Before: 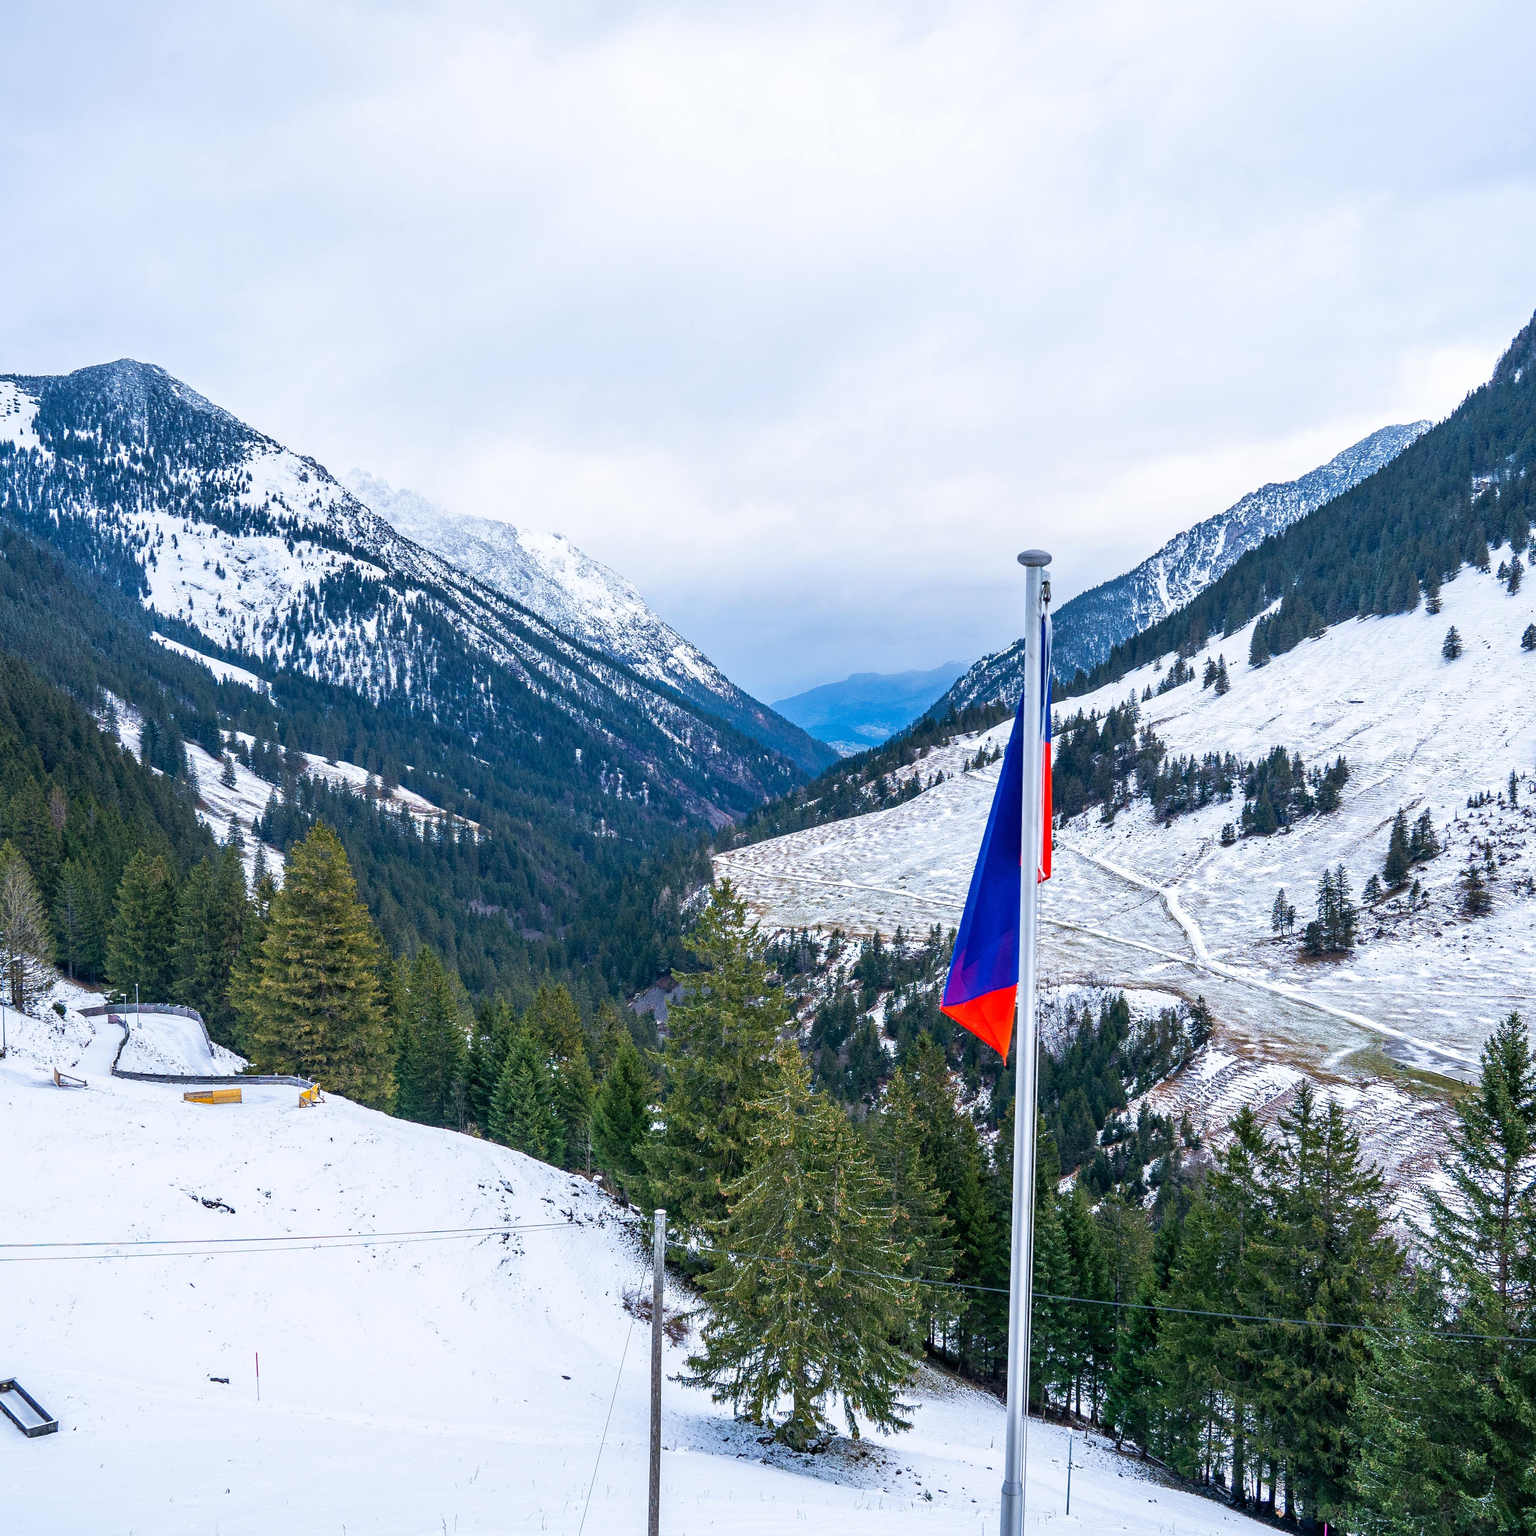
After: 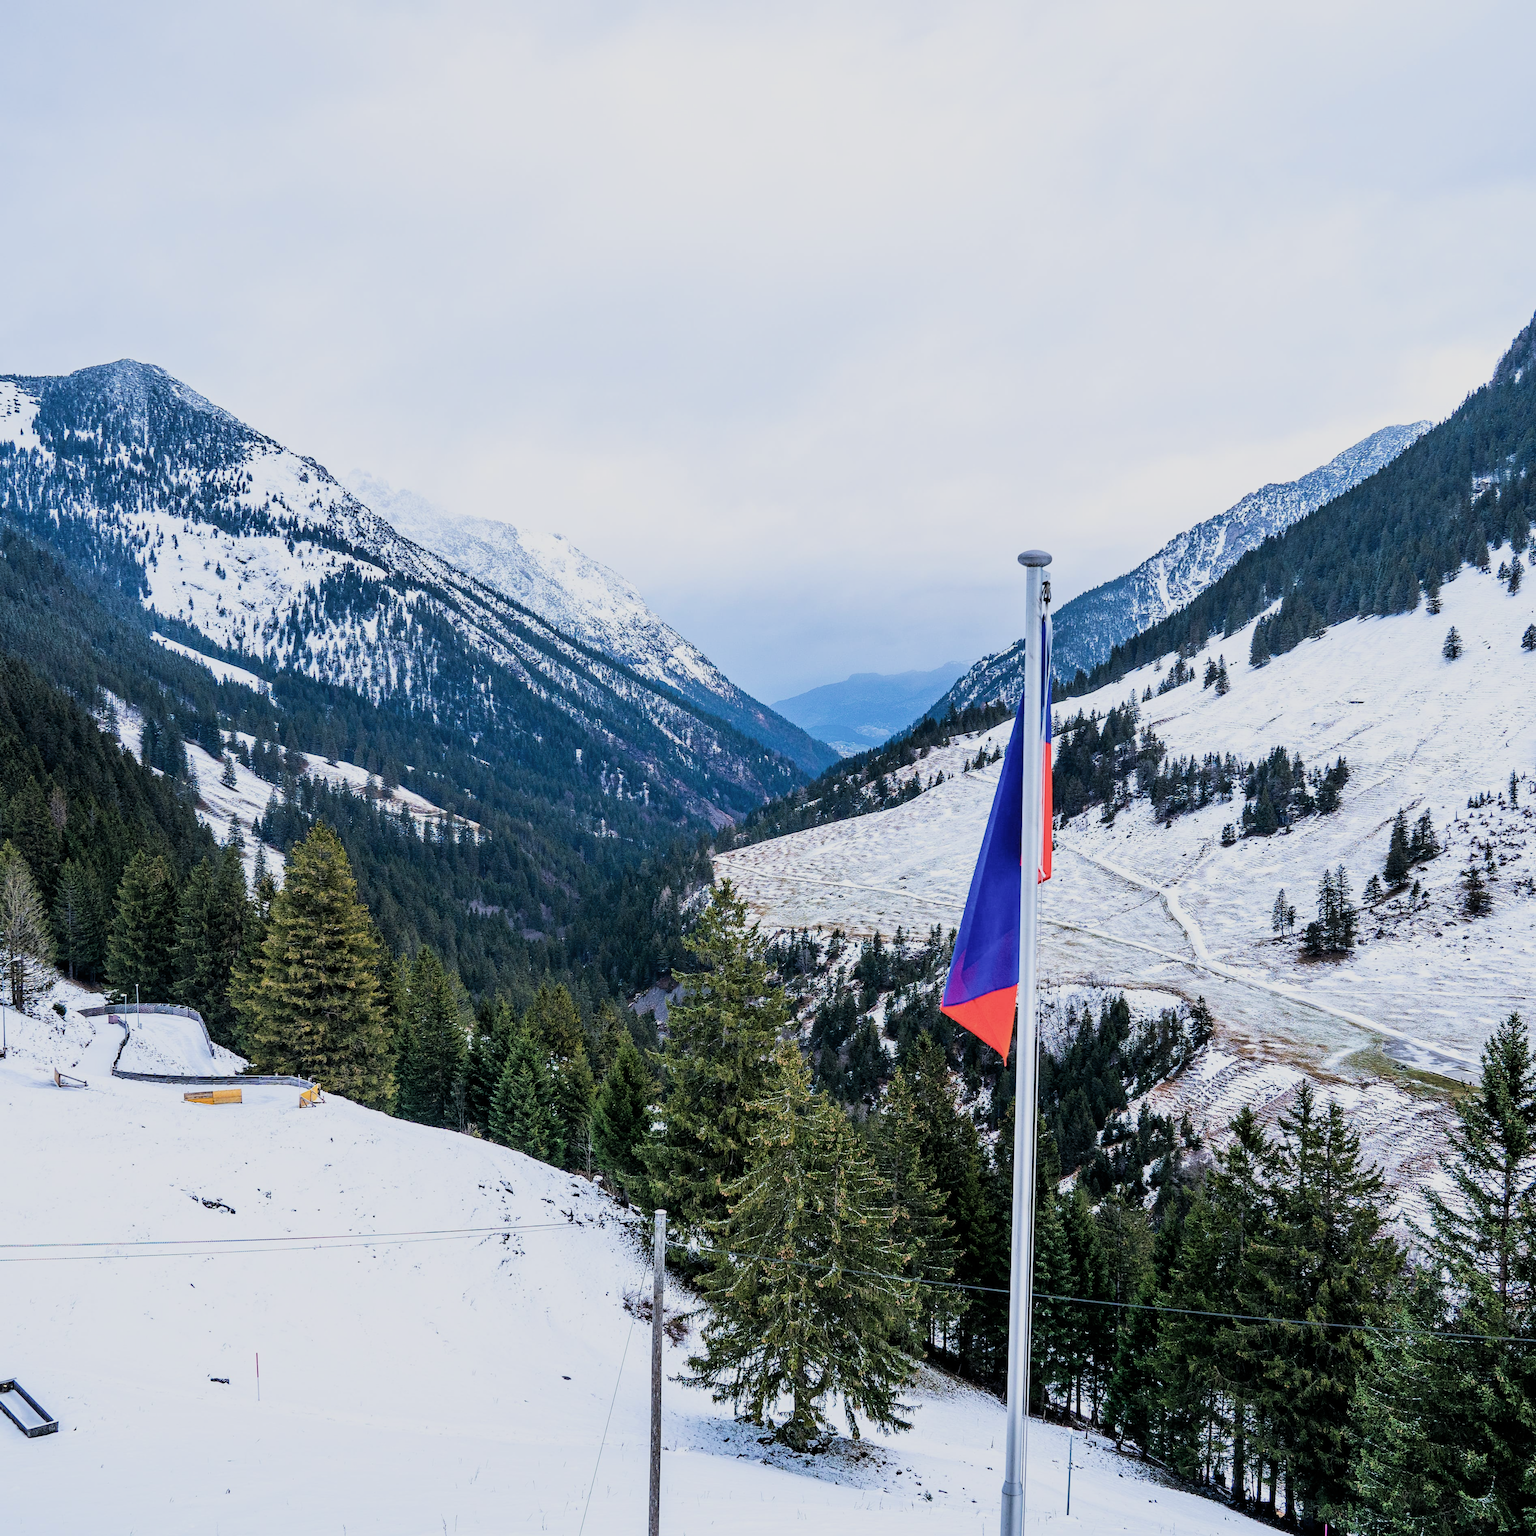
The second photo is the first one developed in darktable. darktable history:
filmic rgb: black relative exposure -7.49 EV, white relative exposure 5 EV, hardness 3.33, contrast 1.298, color science v4 (2020)
